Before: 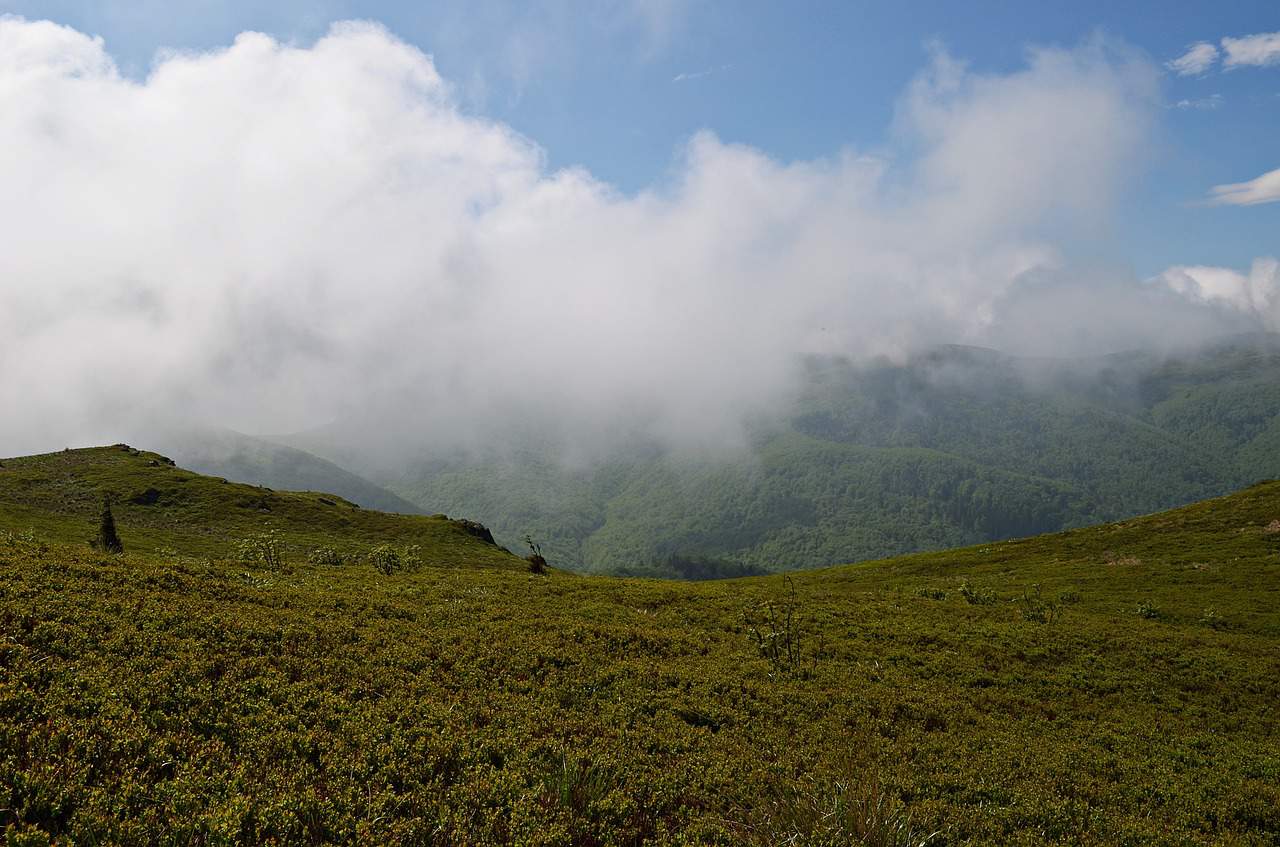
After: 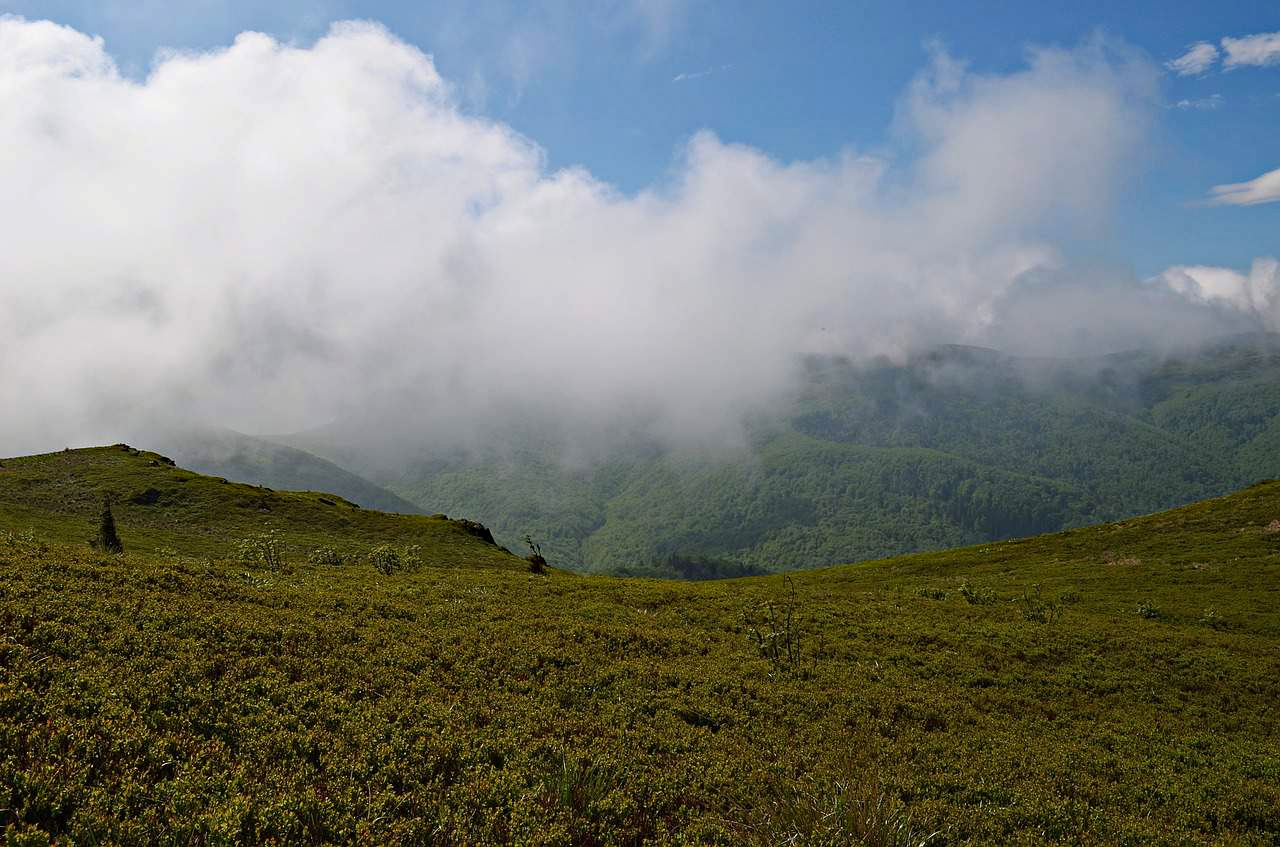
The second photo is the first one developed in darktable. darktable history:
haze removal: strength 0.297, distance 0.253, compatibility mode true, adaptive false
